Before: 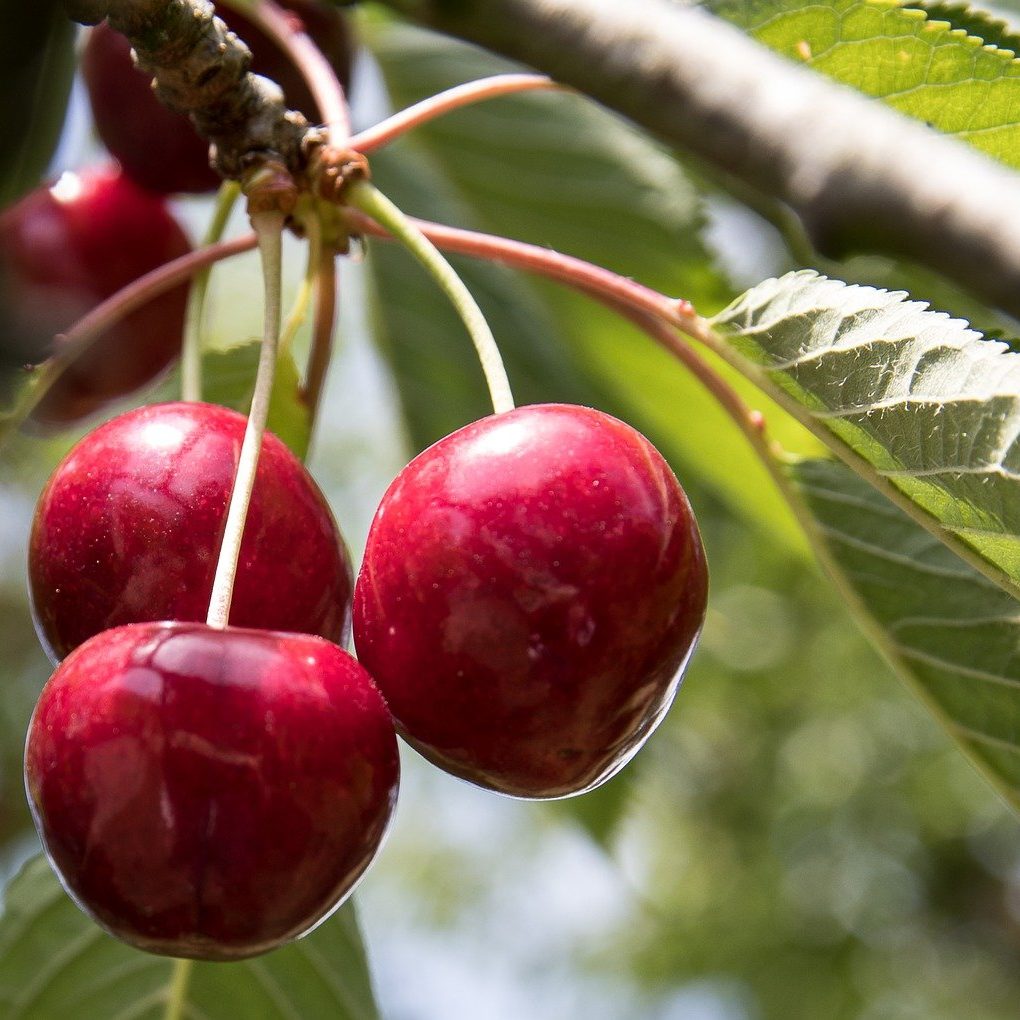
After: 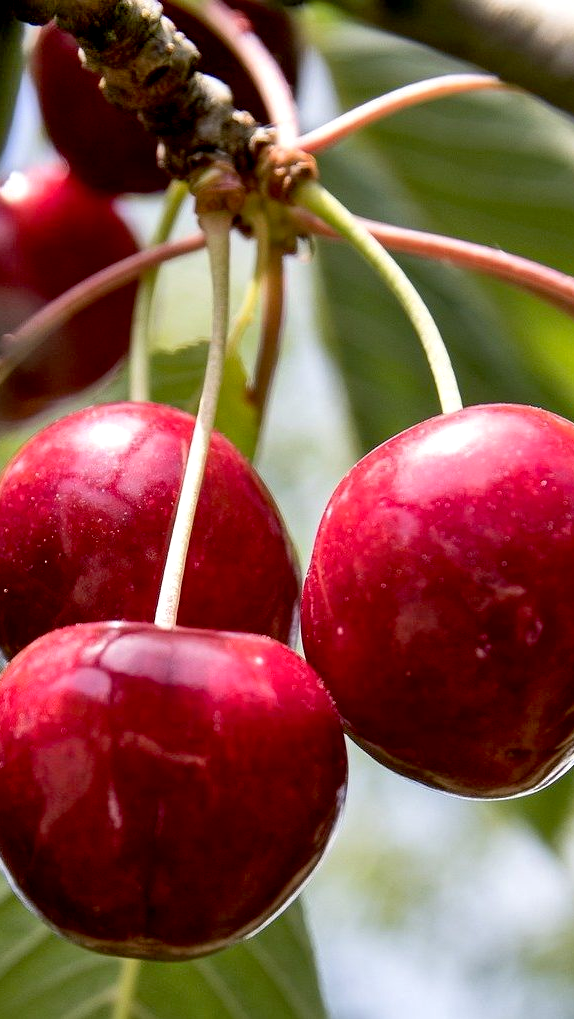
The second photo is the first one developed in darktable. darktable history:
crop: left 5.114%, right 38.589%
exposure: black level correction 0.009, exposure 0.119 EV, compensate highlight preservation false
shadows and highlights: soften with gaussian
